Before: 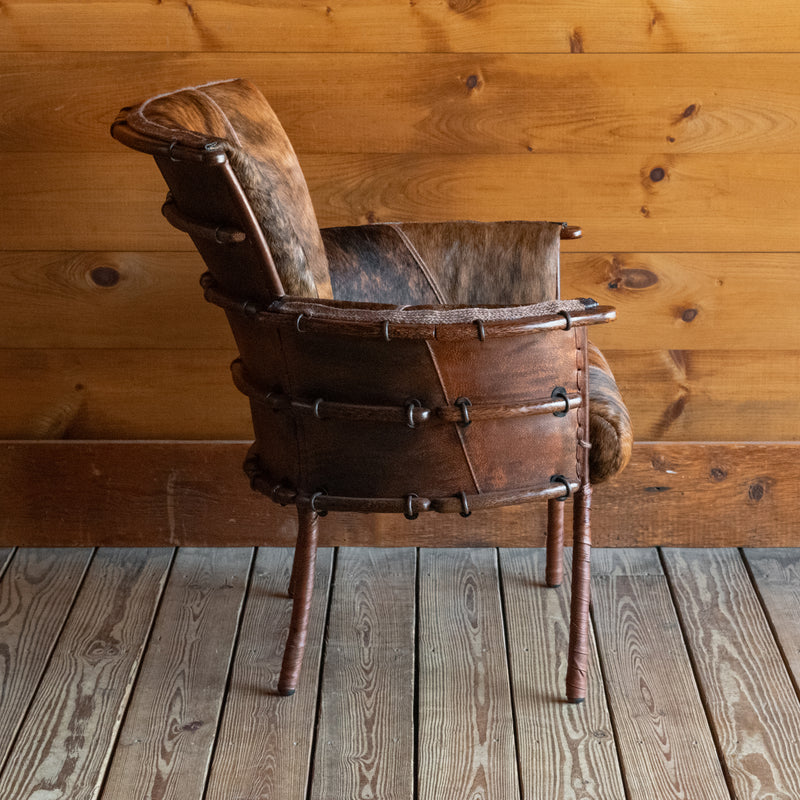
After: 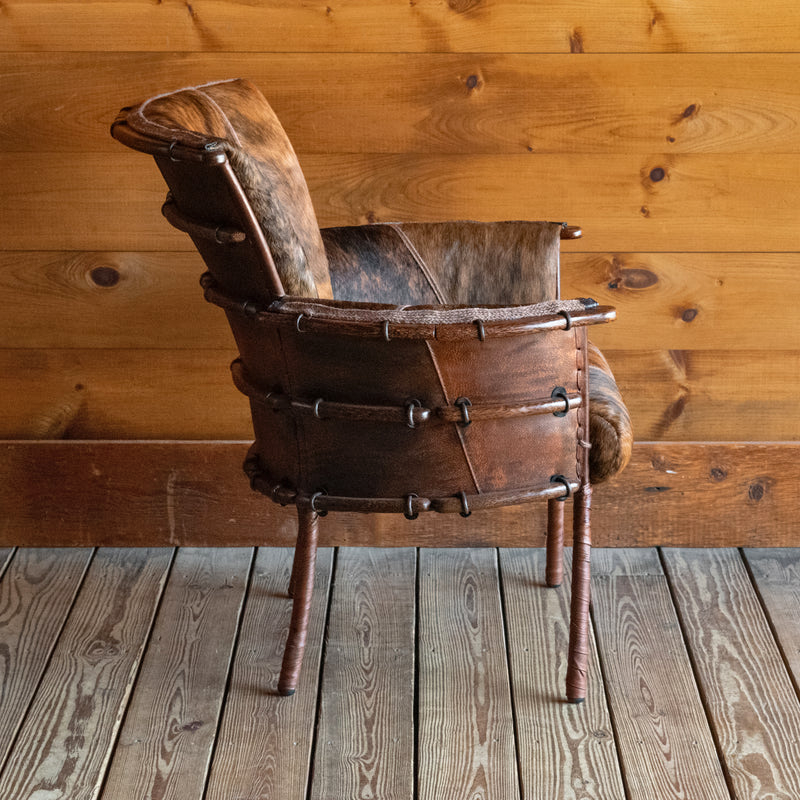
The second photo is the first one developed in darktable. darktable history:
levels: levels [0, 0.48, 0.961]
shadows and highlights: shadows 52.42, soften with gaussian
